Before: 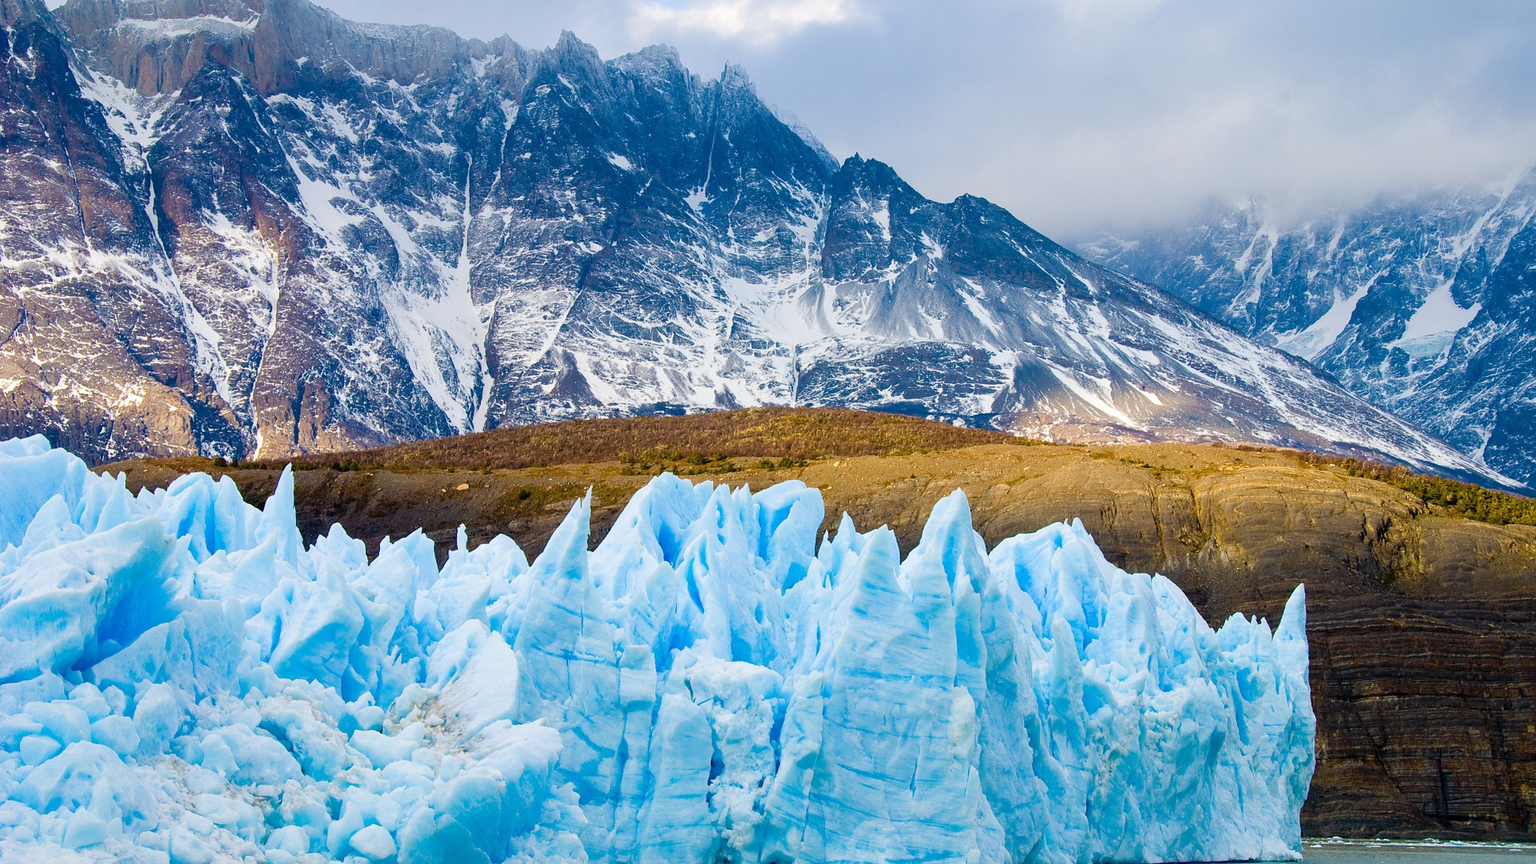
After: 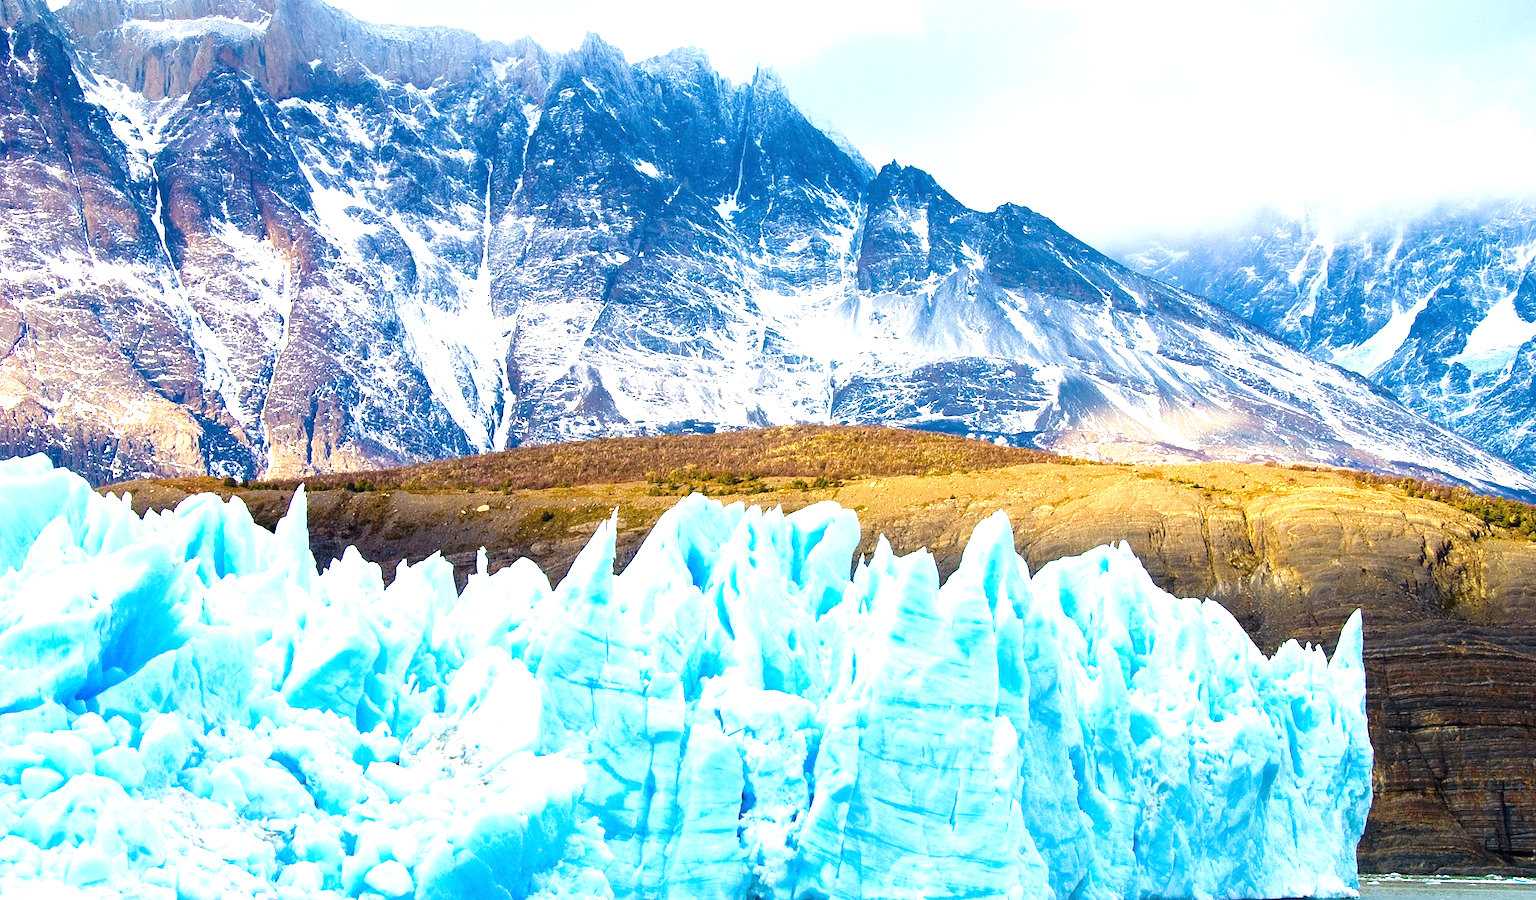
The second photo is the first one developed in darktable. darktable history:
exposure: black level correction 0, exposure 1.125 EV, compensate exposure bias true, compensate highlight preservation false
crop: right 4.126%, bottom 0.031%
